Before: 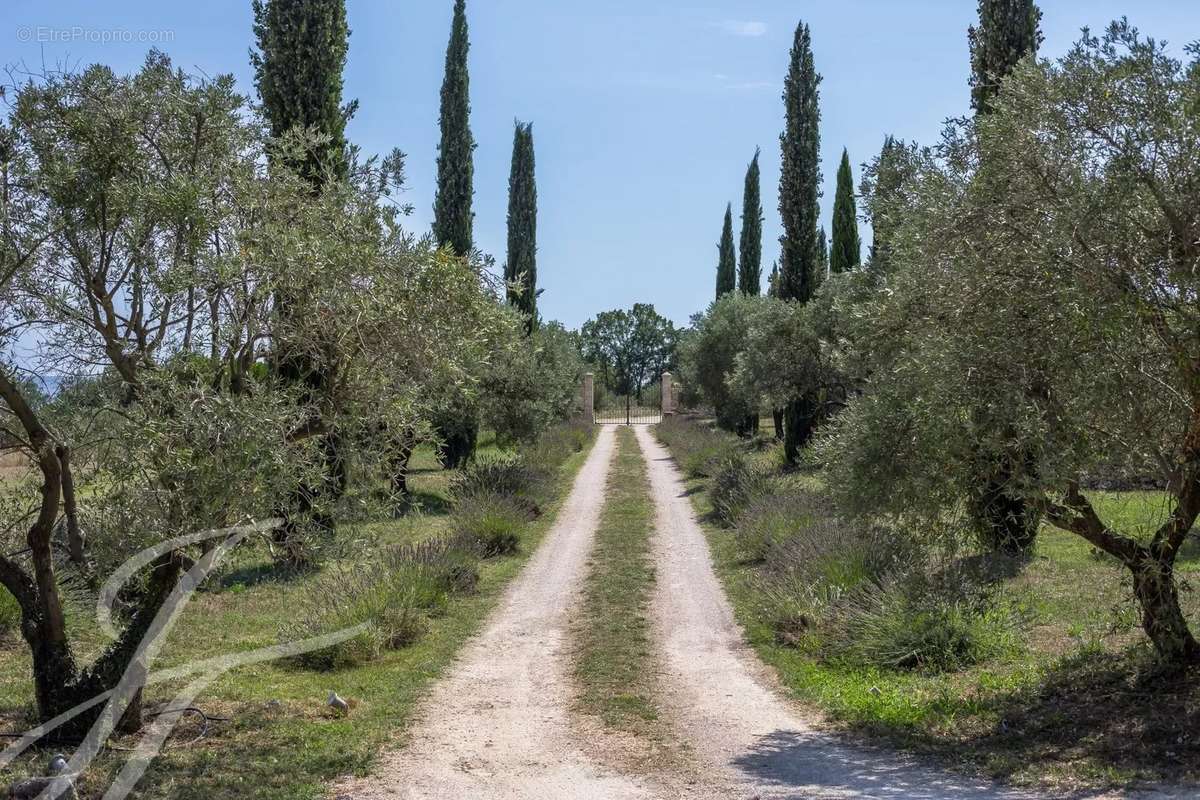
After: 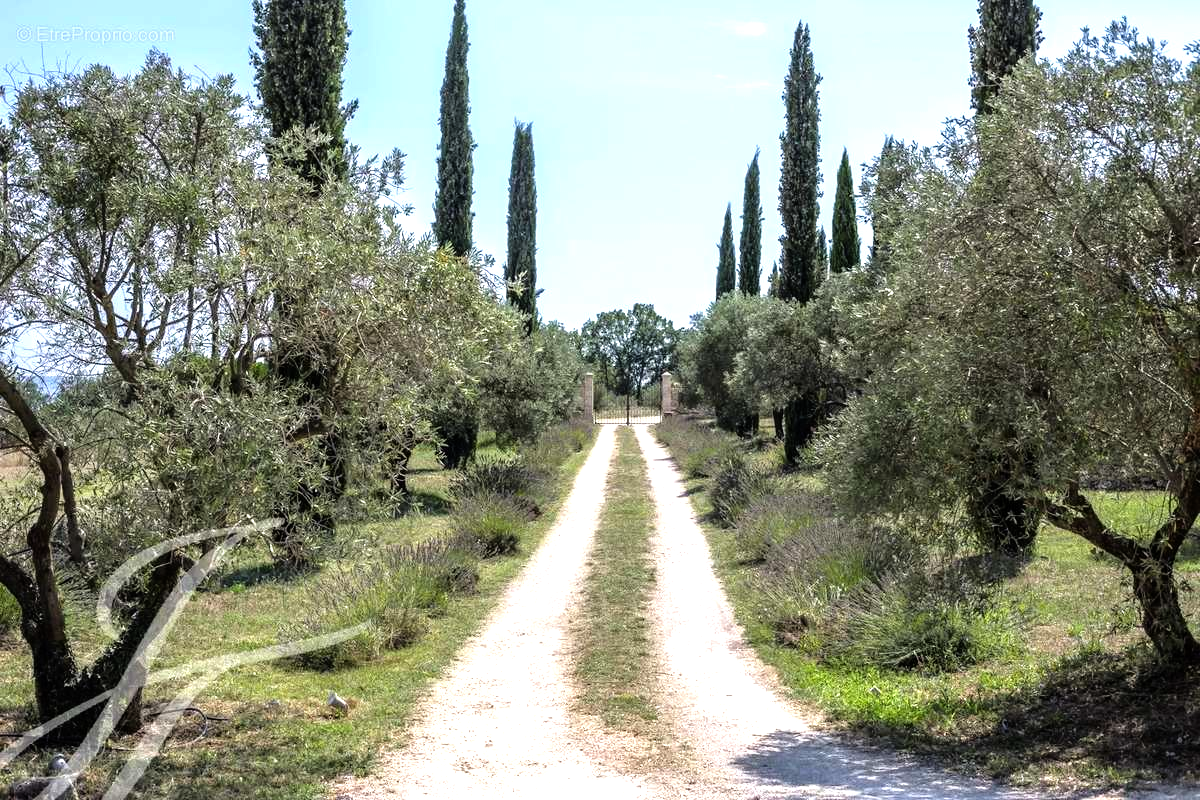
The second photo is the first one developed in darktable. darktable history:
tone equalizer: -8 EV -1.09 EV, -7 EV -1.01 EV, -6 EV -0.875 EV, -5 EV -0.577 EV, -3 EV 0.552 EV, -2 EV 0.896 EV, -1 EV 0.988 EV, +0 EV 1.06 EV
